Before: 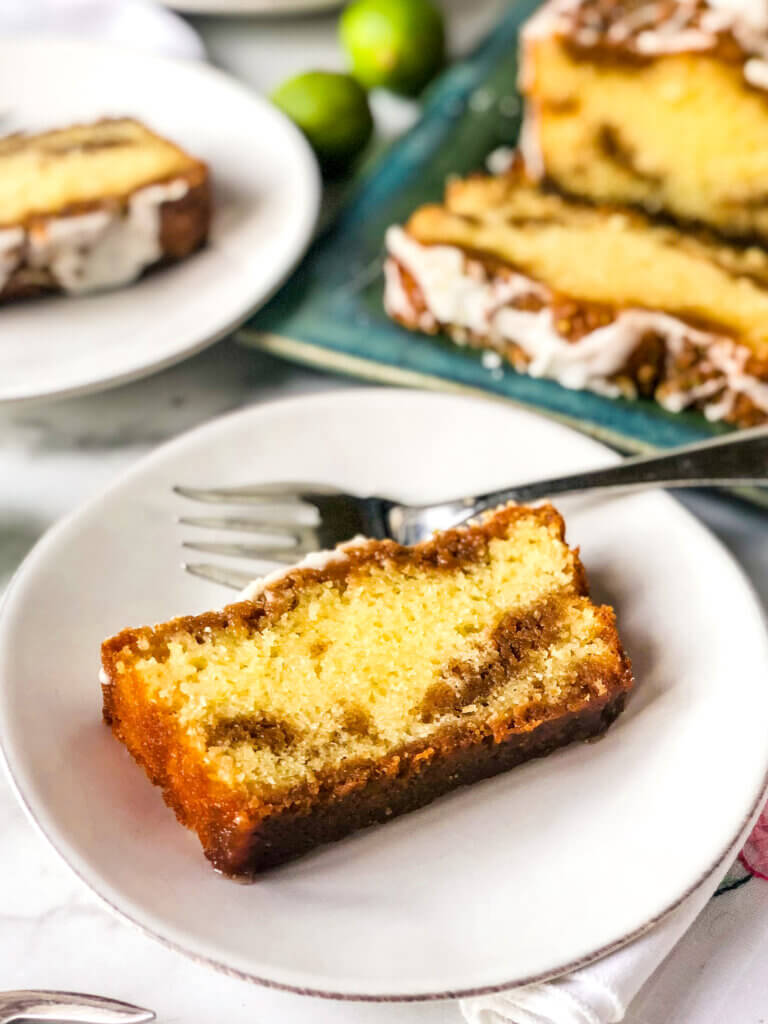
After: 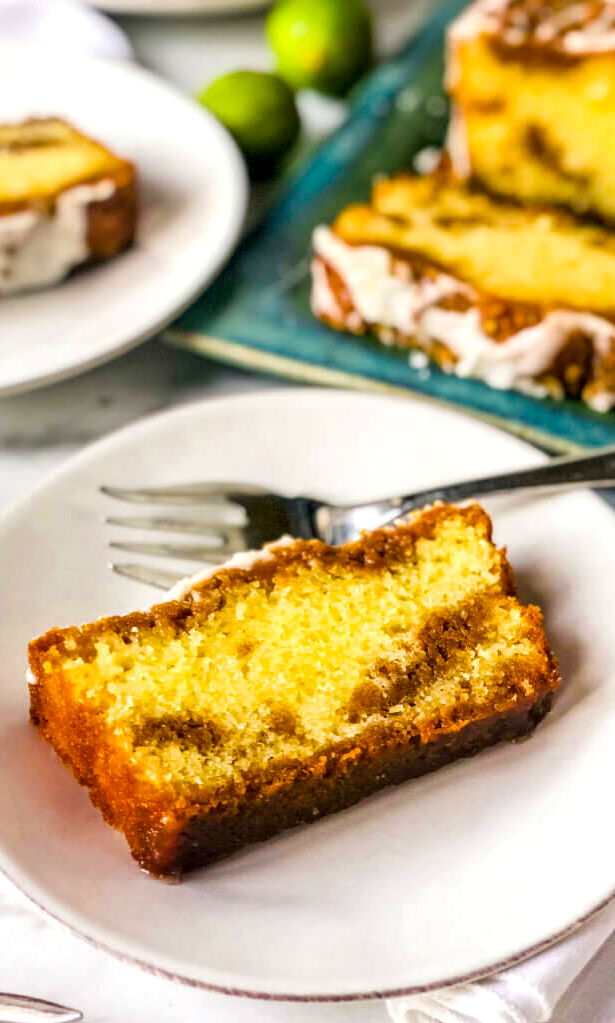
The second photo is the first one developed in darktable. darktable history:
color balance rgb: perceptual saturation grading › global saturation 20%, global vibrance 20%
white balance: emerald 1
local contrast: highlights 100%, shadows 100%, detail 120%, midtone range 0.2
crop and rotate: left 9.597%, right 10.195%
